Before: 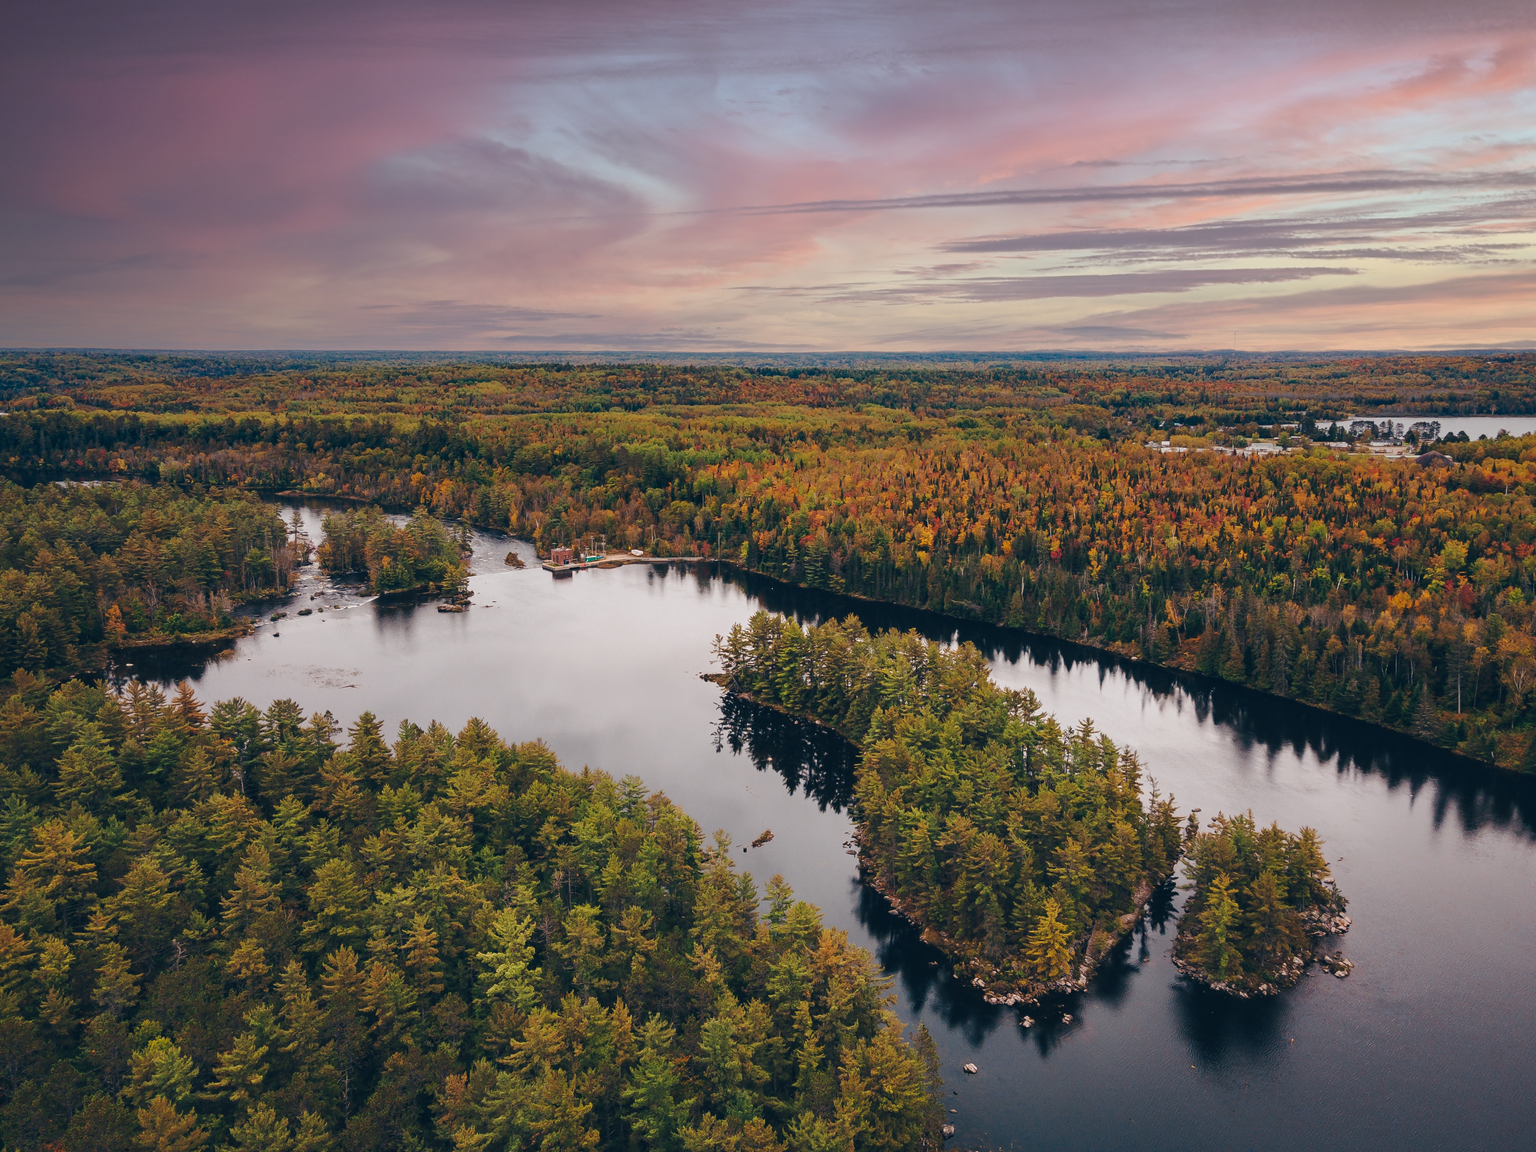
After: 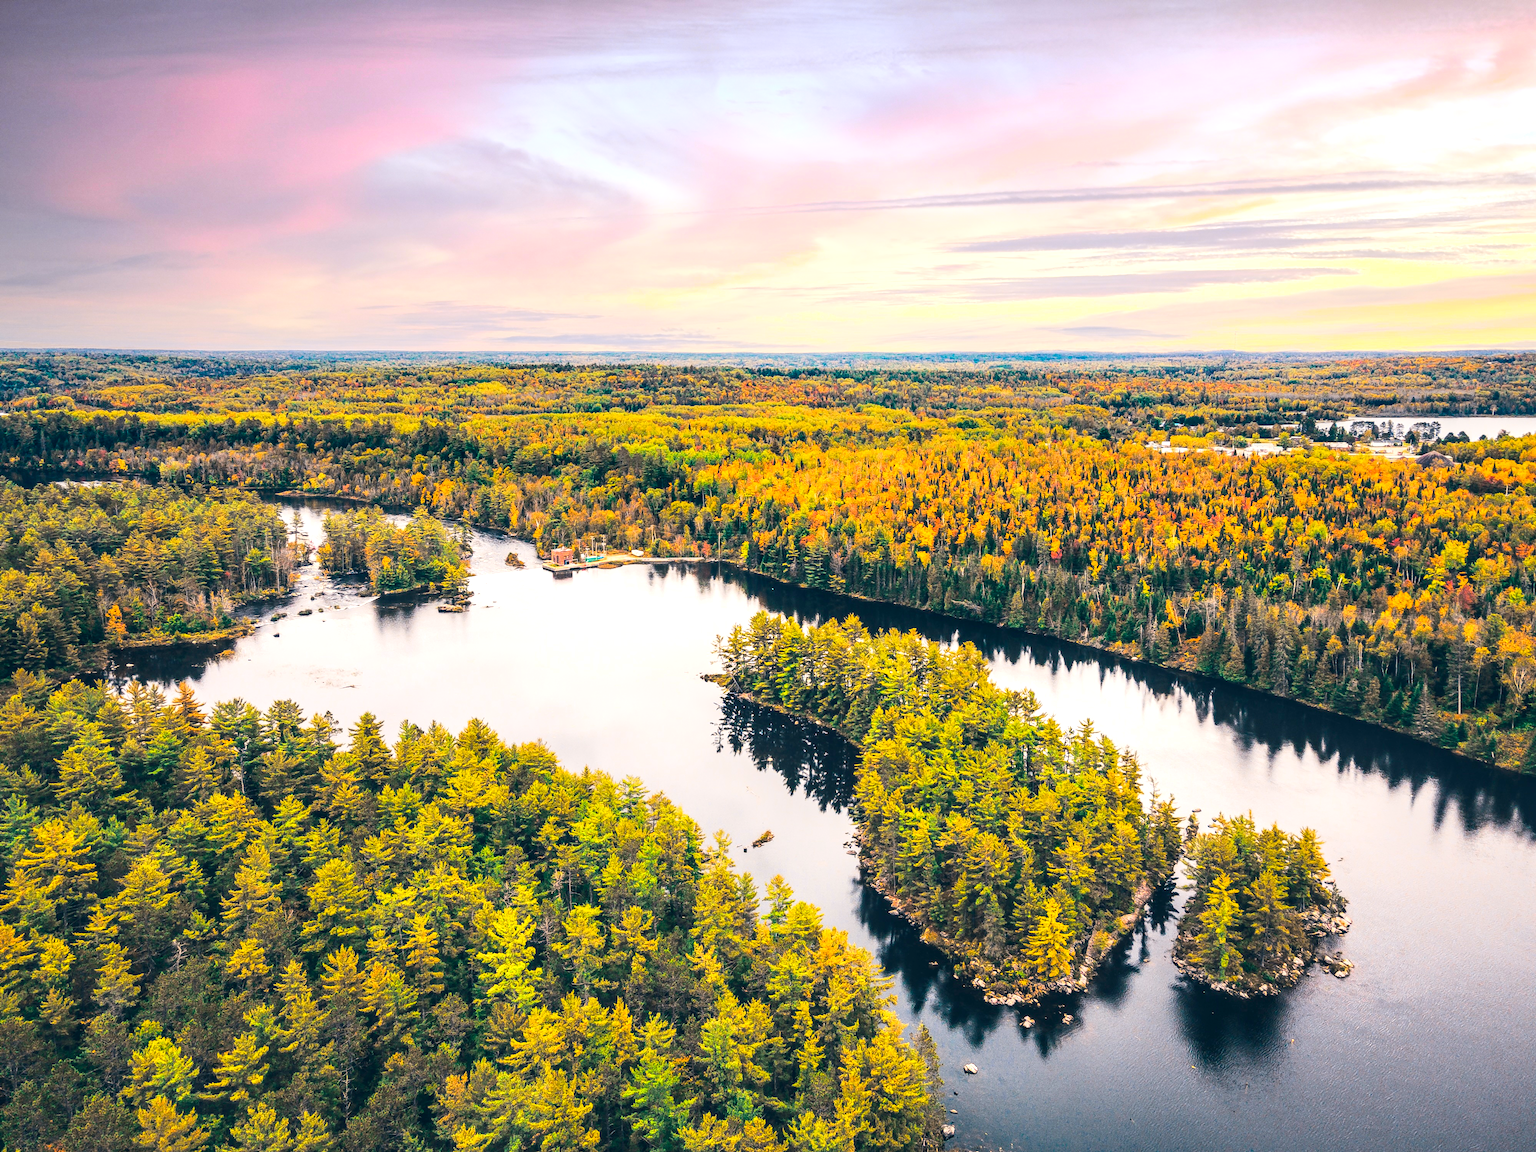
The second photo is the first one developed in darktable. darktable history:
tone curve: curves: ch0 [(0, 0) (0.104, 0.068) (0.236, 0.227) (0.46, 0.576) (0.657, 0.796) (0.861, 0.932) (1, 0.981)]; ch1 [(0, 0) (0.353, 0.344) (0.434, 0.382) (0.479, 0.476) (0.502, 0.504) (0.544, 0.534) (0.57, 0.57) (0.586, 0.603) (0.618, 0.631) (0.657, 0.679) (1, 1)]; ch2 [(0, 0) (0.34, 0.314) (0.434, 0.43) (0.5, 0.511) (0.528, 0.545) (0.557, 0.573) (0.573, 0.618) (0.628, 0.751) (1, 1)], color space Lab, independent channels, preserve colors none
local contrast: detail 130%
exposure: black level correction 0, exposure 1.1 EV, compensate exposure bias true, compensate highlight preservation false
